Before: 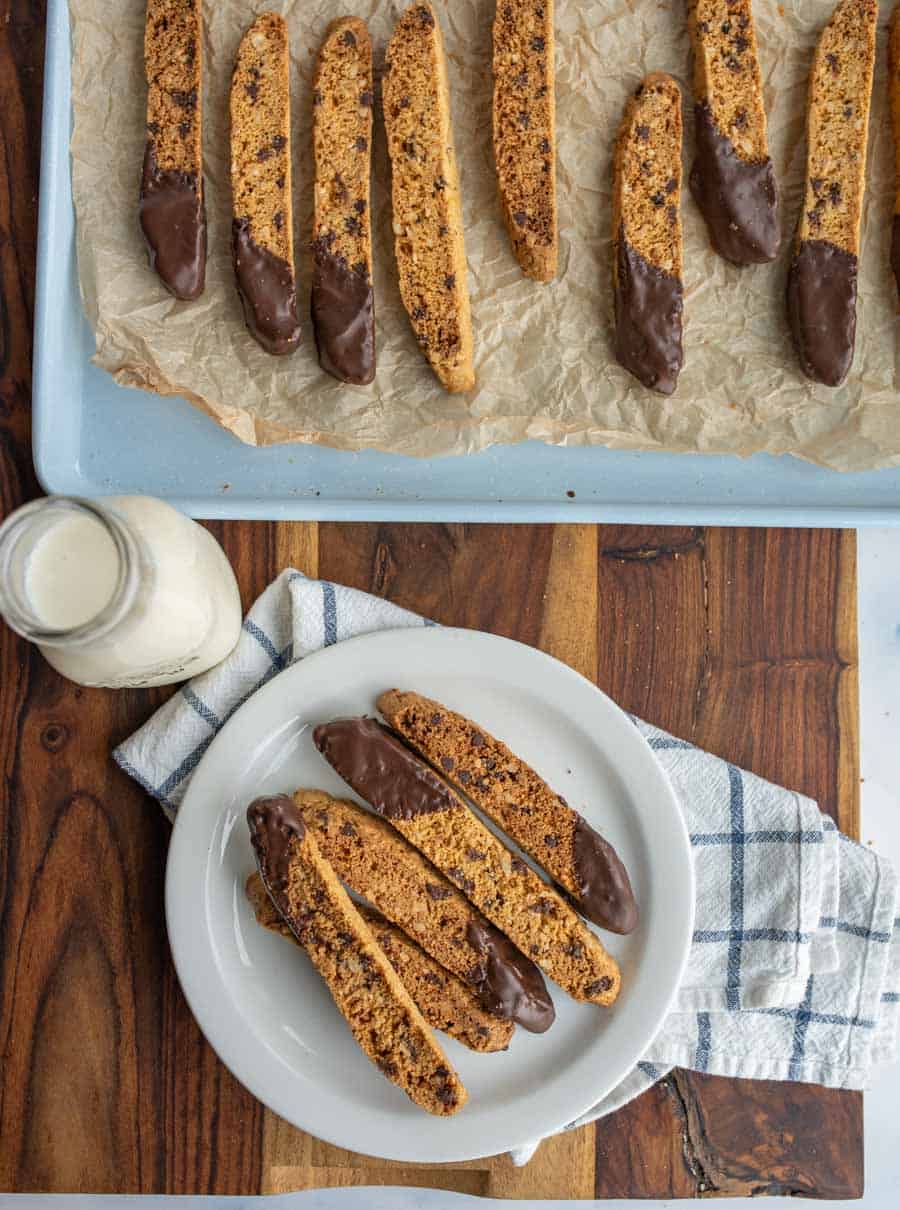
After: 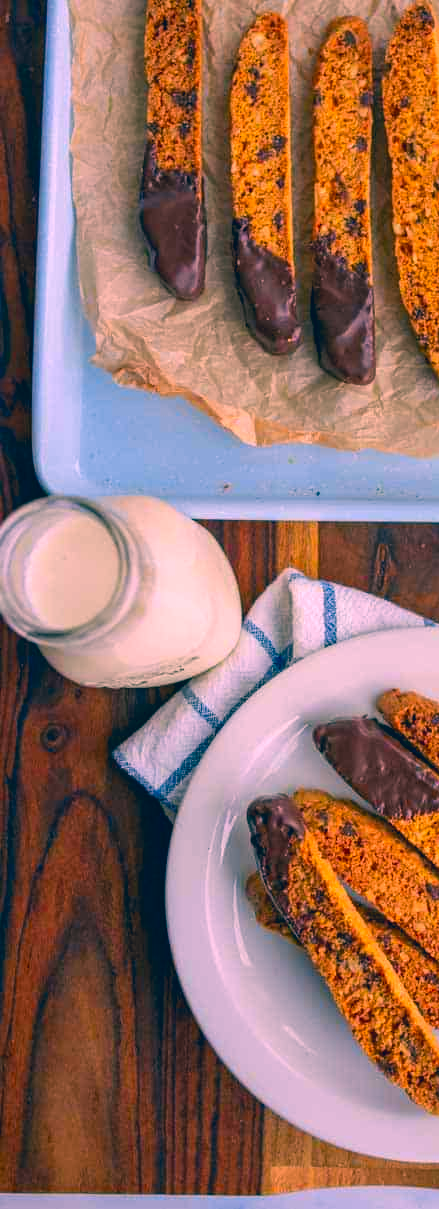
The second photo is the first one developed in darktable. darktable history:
color correction: highlights a* 17.26, highlights b* 0.201, shadows a* -14.71, shadows b* -14.32, saturation 1.47
color zones: curves: ch1 [(0, -0.014) (0.143, -0.013) (0.286, -0.013) (0.429, -0.016) (0.571, -0.019) (0.714, -0.015) (0.857, 0.002) (1, -0.014)], mix -120.98%
crop and rotate: left 0.044%, right 51.087%
